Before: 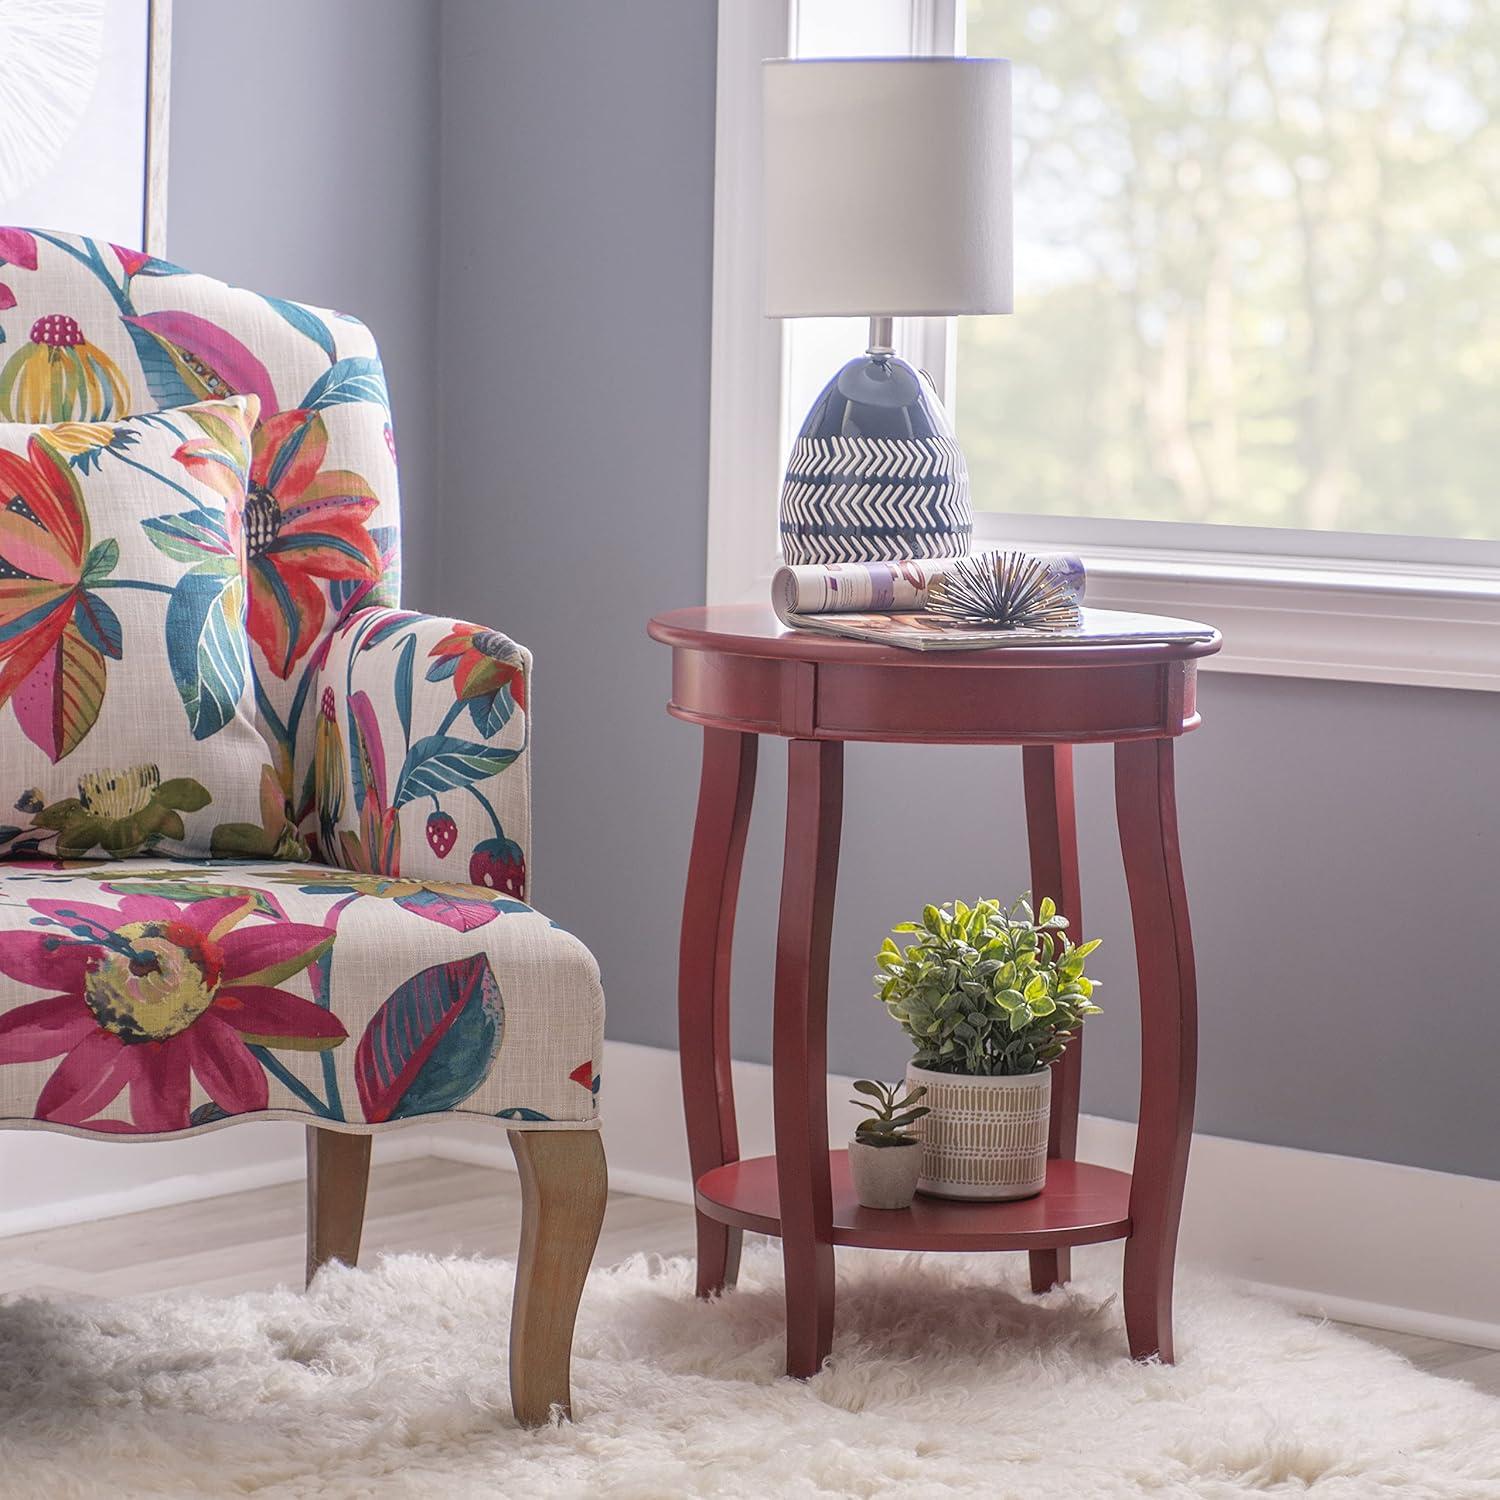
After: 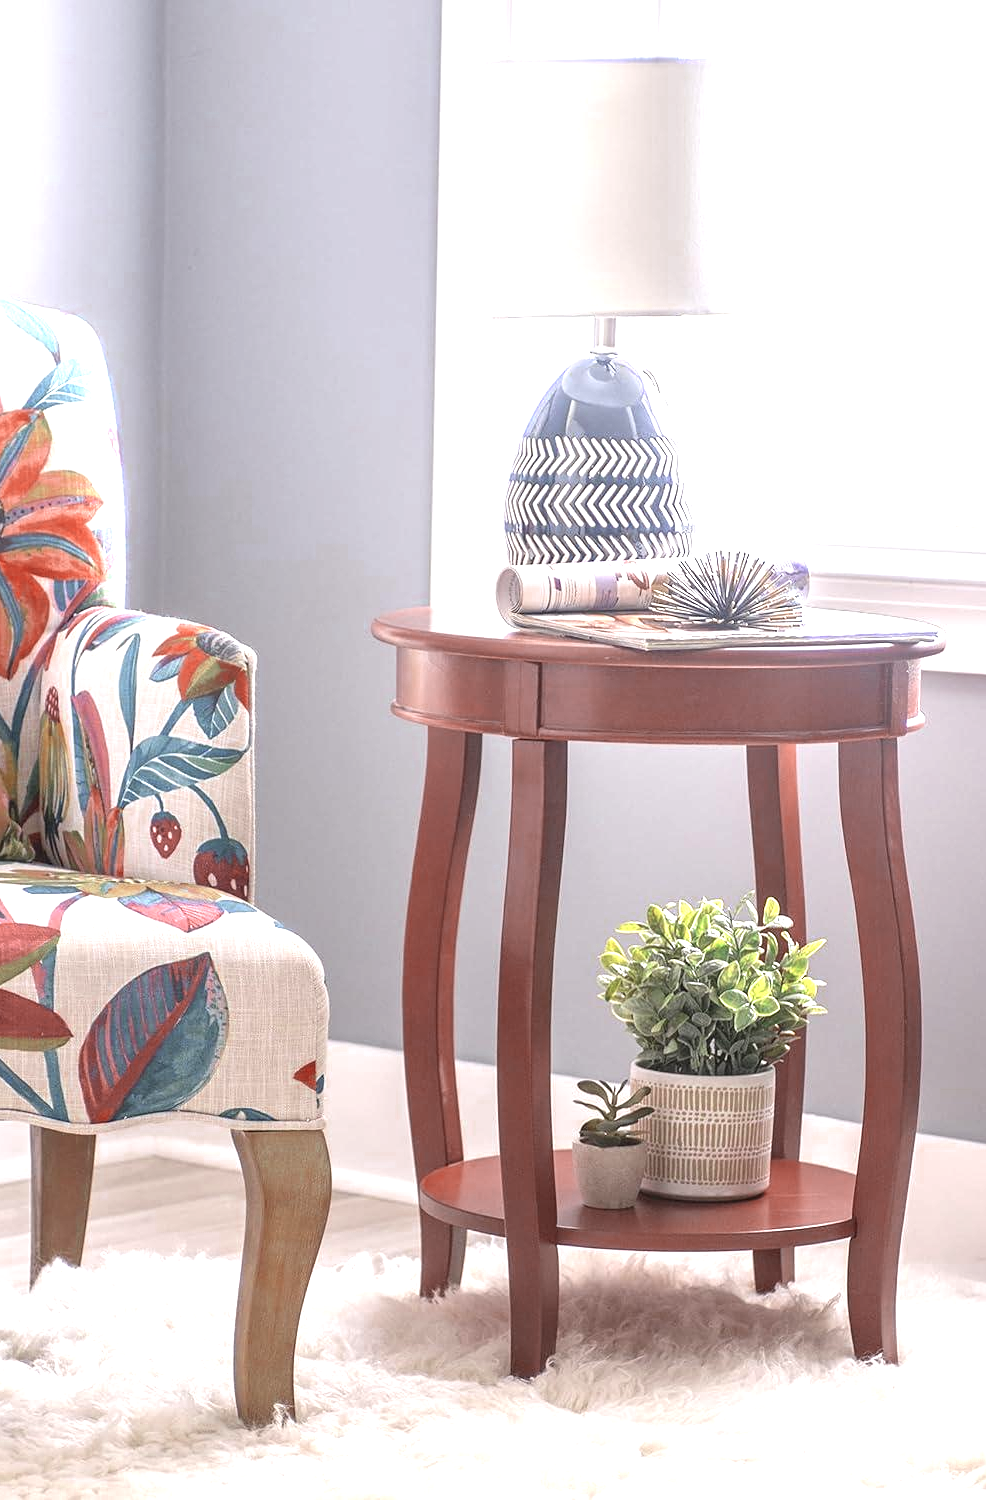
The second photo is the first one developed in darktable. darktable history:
color zones: curves: ch0 [(0, 0.5) (0.125, 0.4) (0.25, 0.5) (0.375, 0.4) (0.5, 0.4) (0.625, 0.6) (0.75, 0.6) (0.875, 0.5)]; ch1 [(0, 0.35) (0.125, 0.45) (0.25, 0.35) (0.375, 0.35) (0.5, 0.35) (0.625, 0.35) (0.75, 0.45) (0.875, 0.35)]; ch2 [(0, 0.6) (0.125, 0.5) (0.25, 0.5) (0.375, 0.6) (0.5, 0.6) (0.625, 0.5) (0.75, 0.5) (0.875, 0.5)]
exposure: black level correction 0, exposure 1.2 EV, compensate highlight preservation false
crop and rotate: left 18.442%, right 15.805%
